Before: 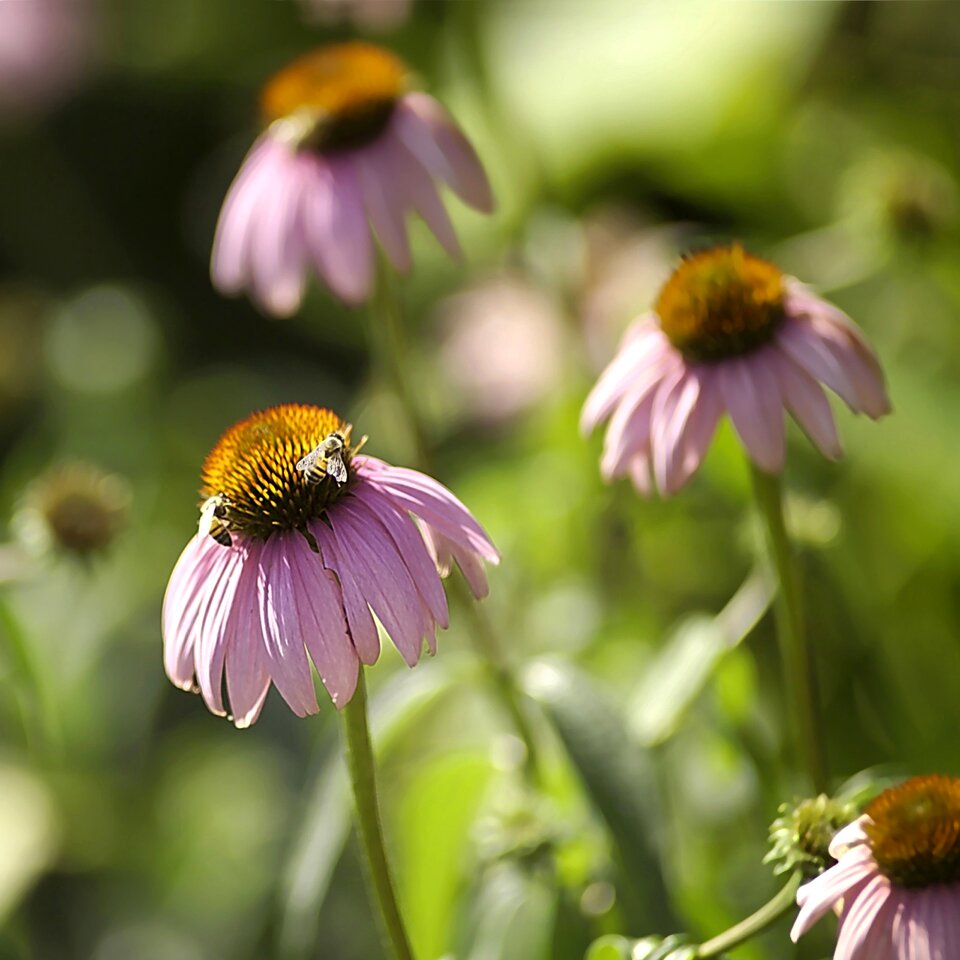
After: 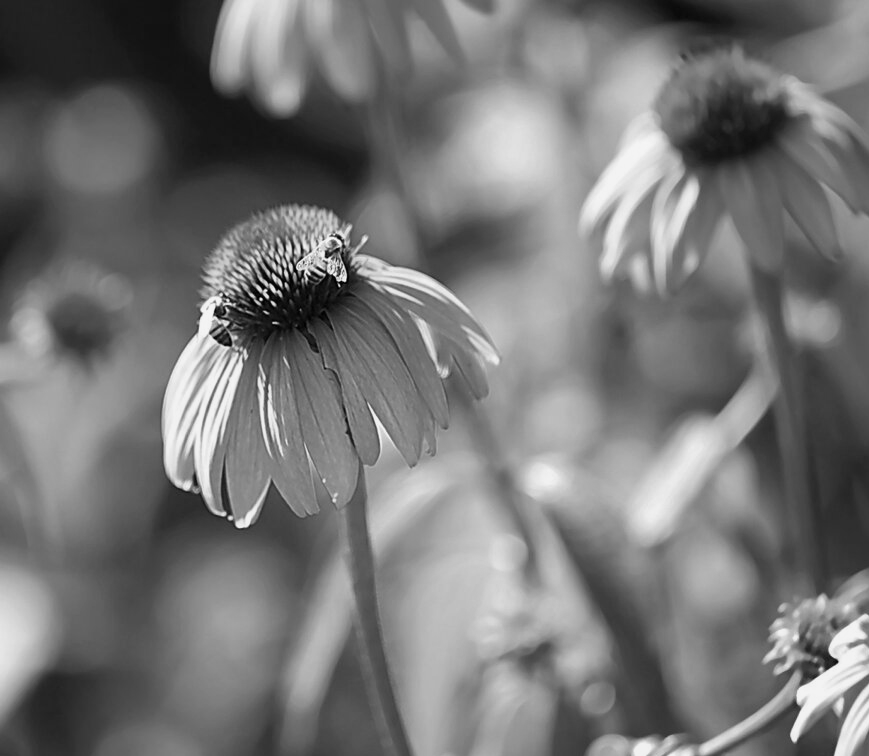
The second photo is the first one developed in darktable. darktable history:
monochrome: a 73.58, b 64.21
crop: top 20.916%, right 9.437%, bottom 0.316%
